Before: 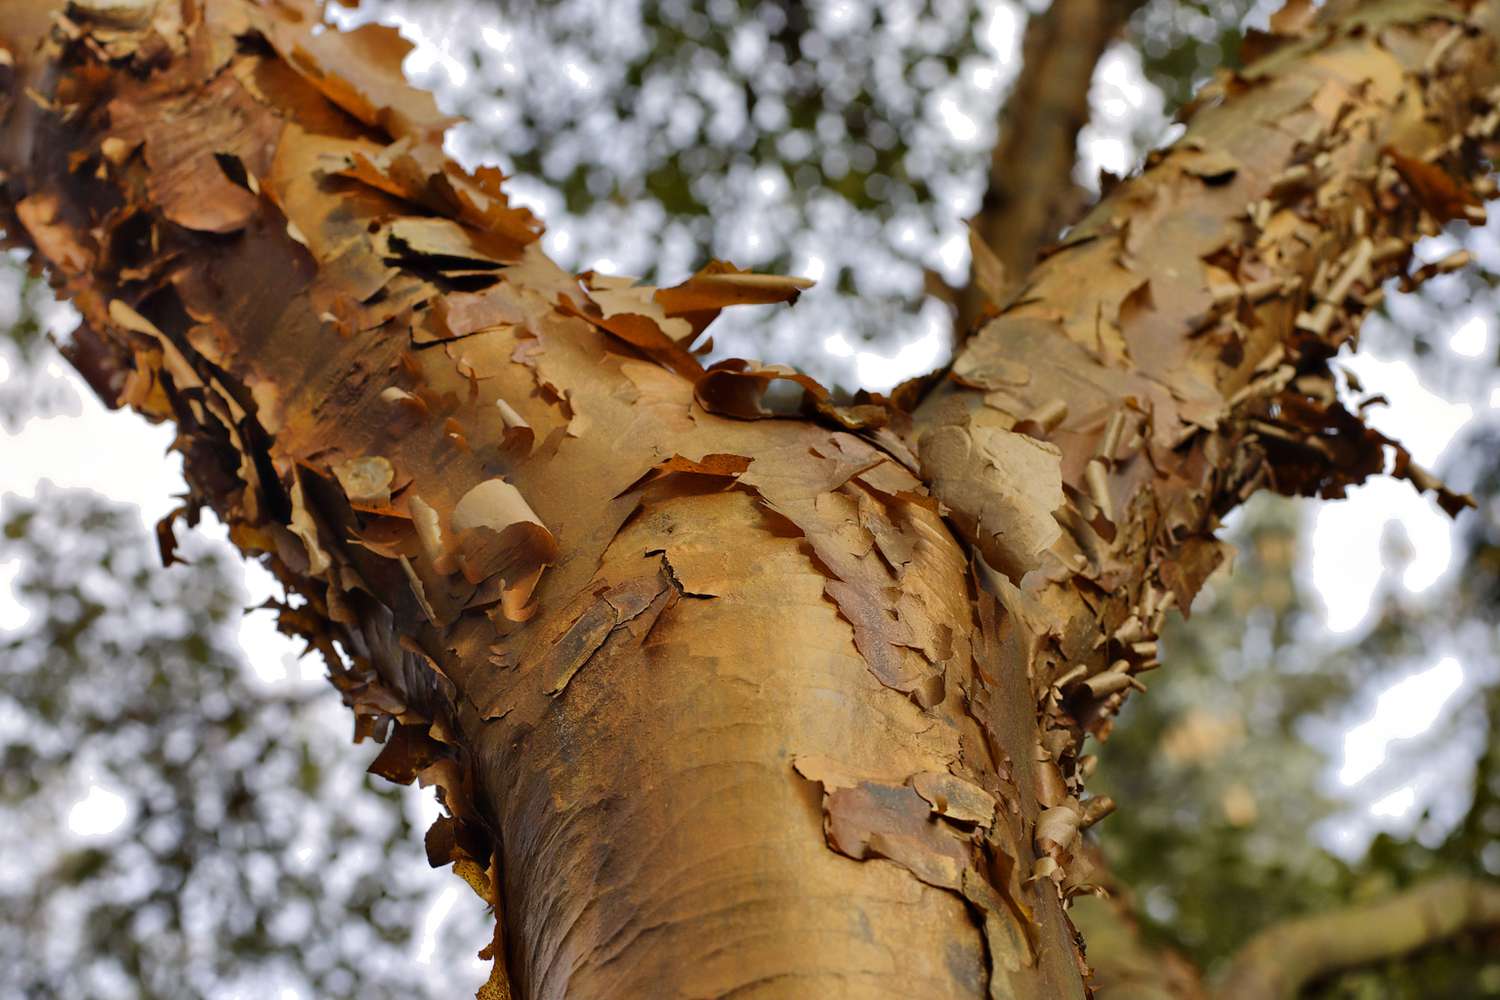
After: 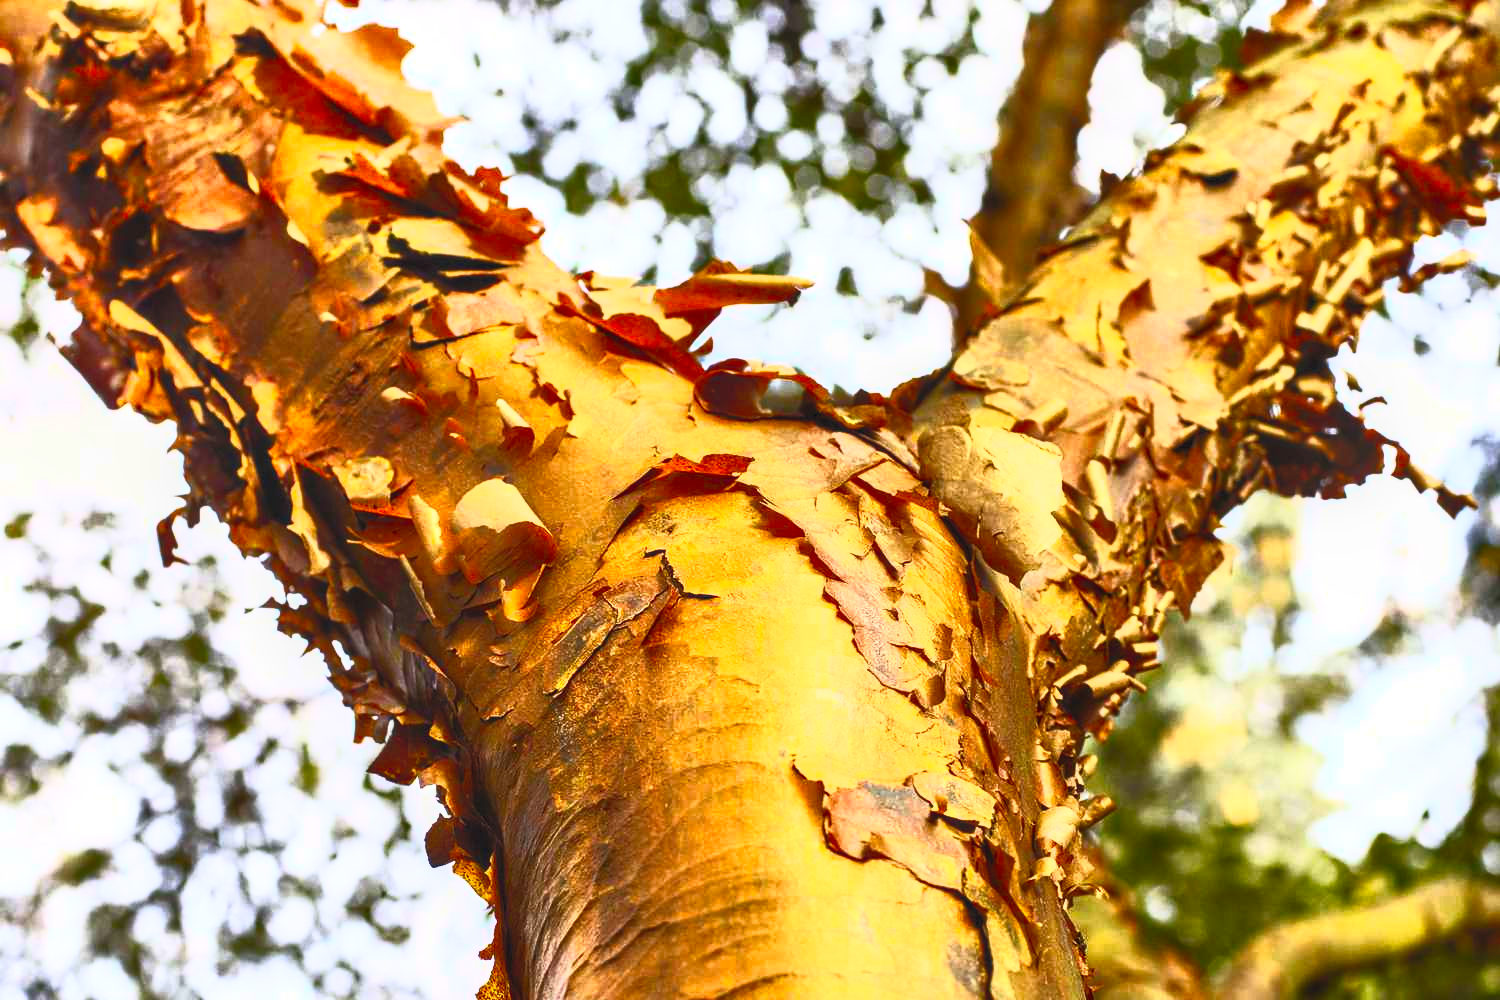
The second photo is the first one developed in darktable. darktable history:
local contrast: on, module defaults
contrast brightness saturation: contrast 0.989, brightness 0.999, saturation 0.995
